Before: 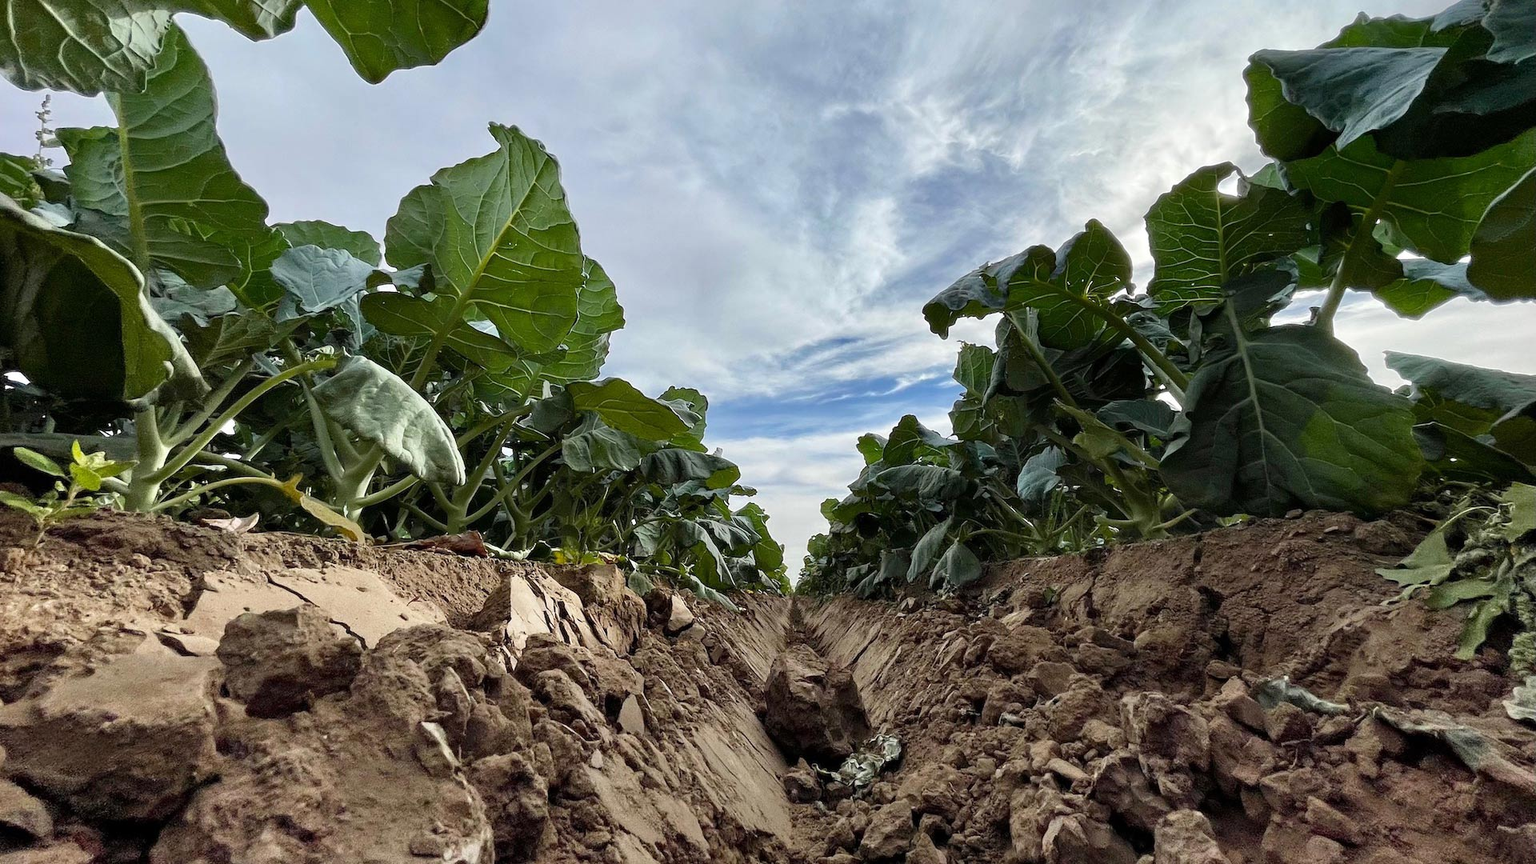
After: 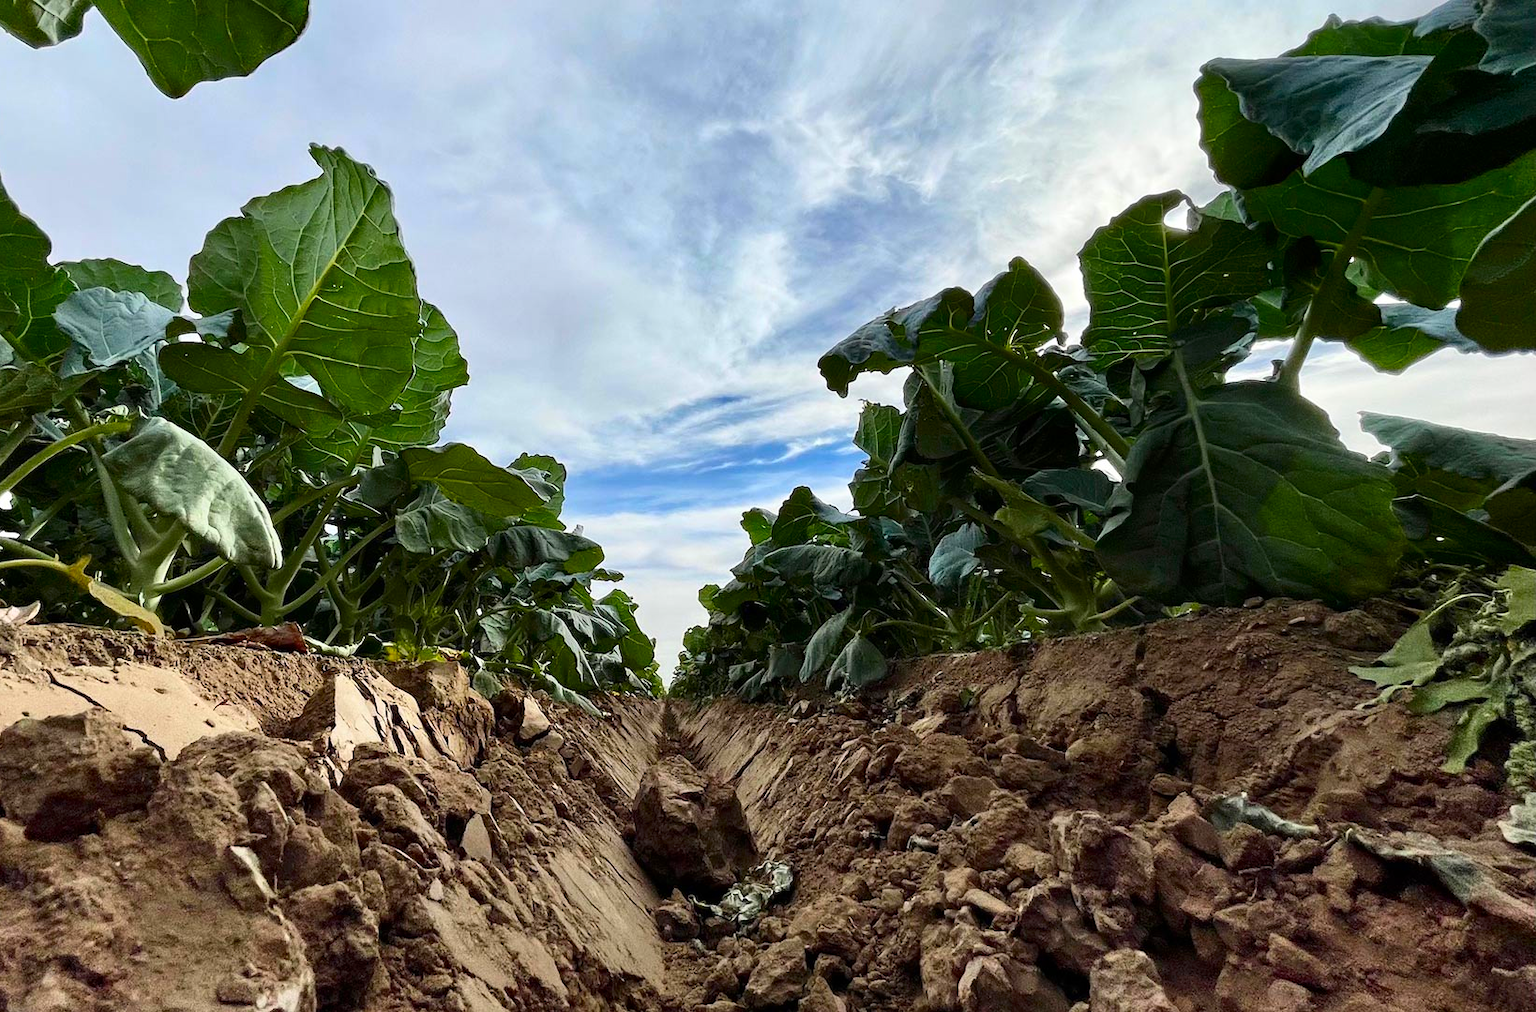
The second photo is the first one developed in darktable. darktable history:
crop and rotate: left 14.672%
contrast brightness saturation: contrast 0.164, saturation 0.321
